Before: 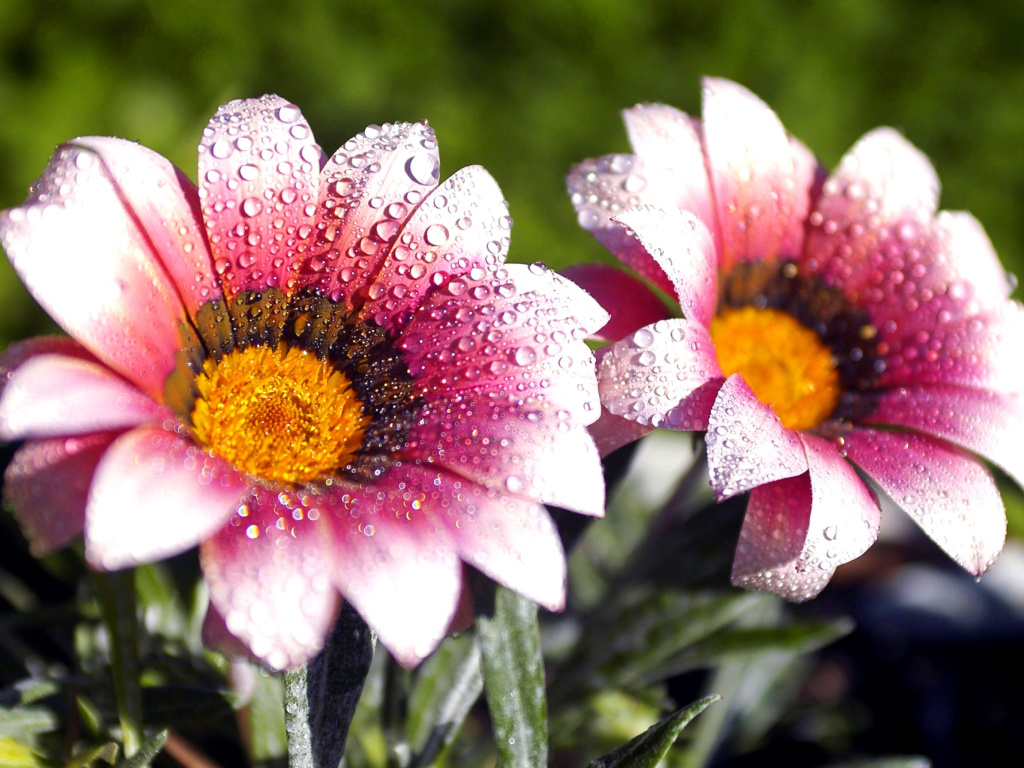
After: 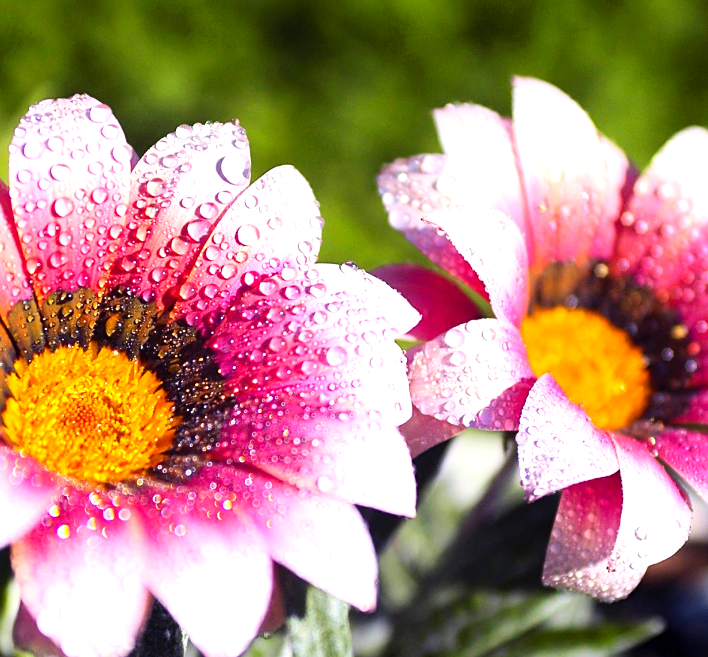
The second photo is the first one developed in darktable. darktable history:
crop: left 18.52%, right 12.294%, bottom 14.429%
sharpen: amount 0.201
tone equalizer: -8 EV -0.427 EV, -7 EV -0.368 EV, -6 EV -0.357 EV, -5 EV -0.222 EV, -3 EV 0.237 EV, -2 EV 0.324 EV, -1 EV 0.405 EV, +0 EV 0.442 EV
contrast brightness saturation: contrast 0.203, brightness 0.167, saturation 0.216
